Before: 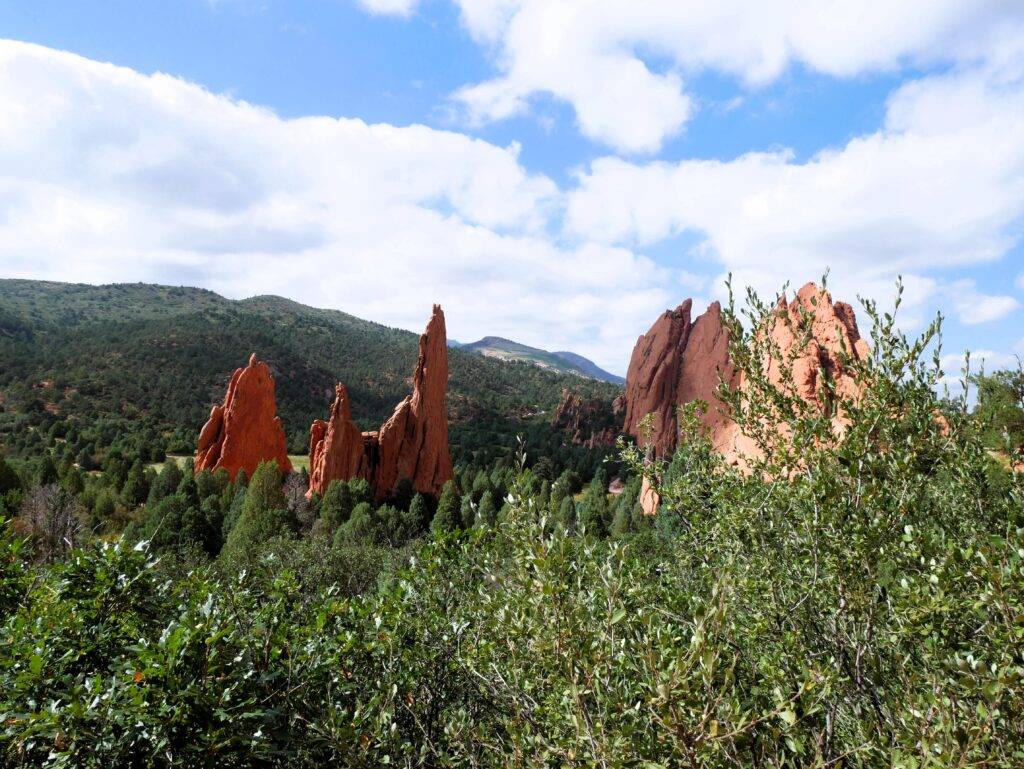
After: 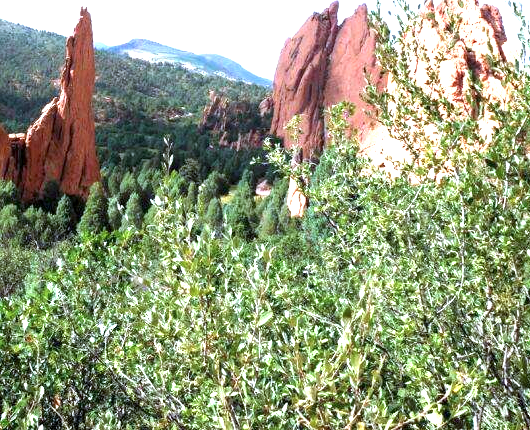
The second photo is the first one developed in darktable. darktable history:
color calibration: x 0.37, y 0.382, temperature 4313.32 K
crop: left 34.479%, top 38.822%, right 13.718%, bottom 5.172%
exposure: exposure 1.5 EV, compensate highlight preservation false
